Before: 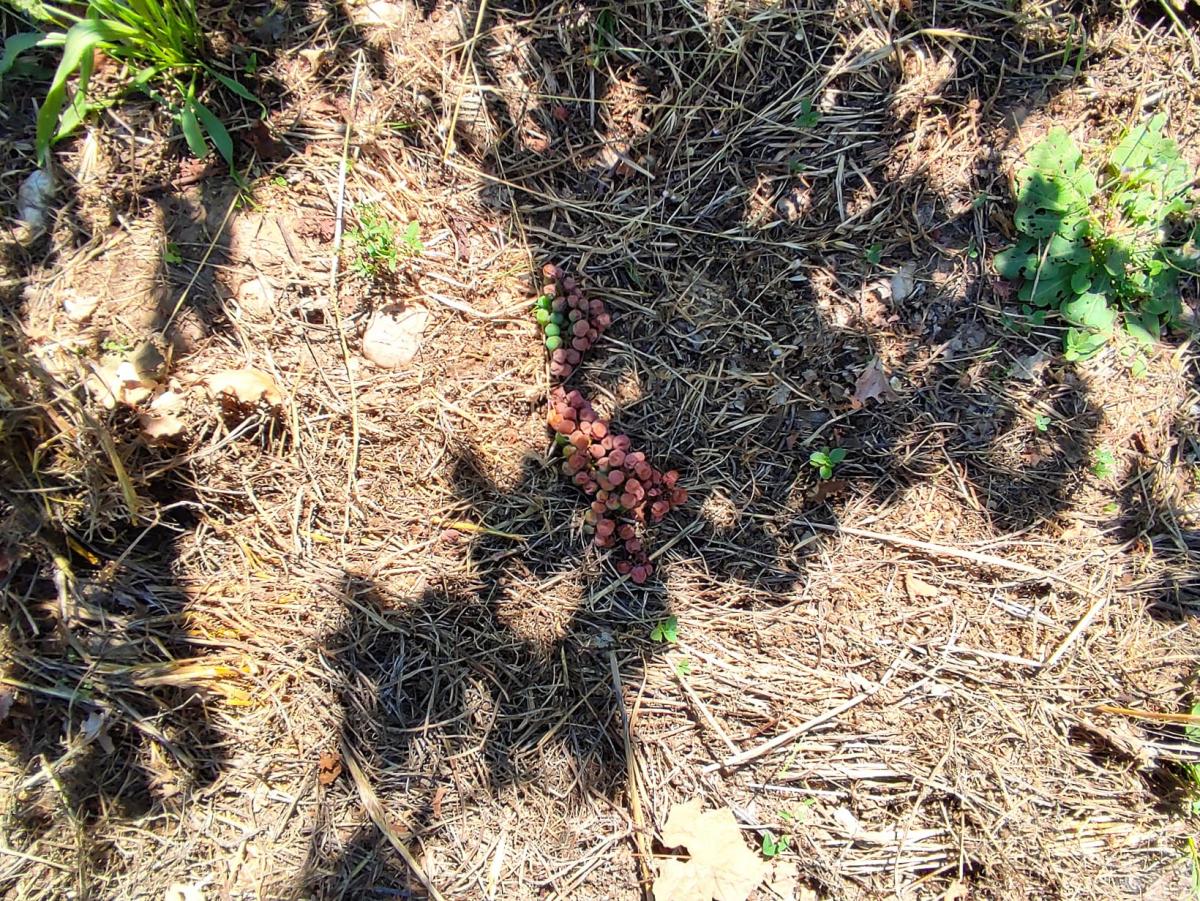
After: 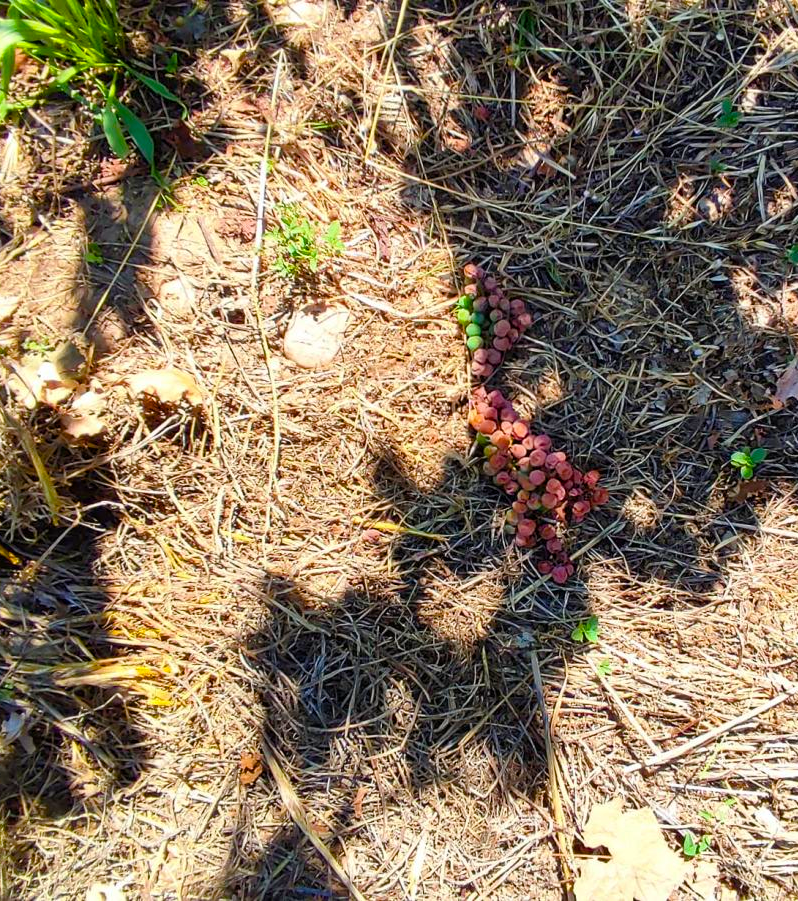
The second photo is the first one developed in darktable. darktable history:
crop and rotate: left 6.624%, right 26.802%
color balance rgb: perceptual saturation grading › global saturation 15.451%, perceptual saturation grading › highlights -19.635%, perceptual saturation grading › shadows 20.065%, global vibrance 41.314%
